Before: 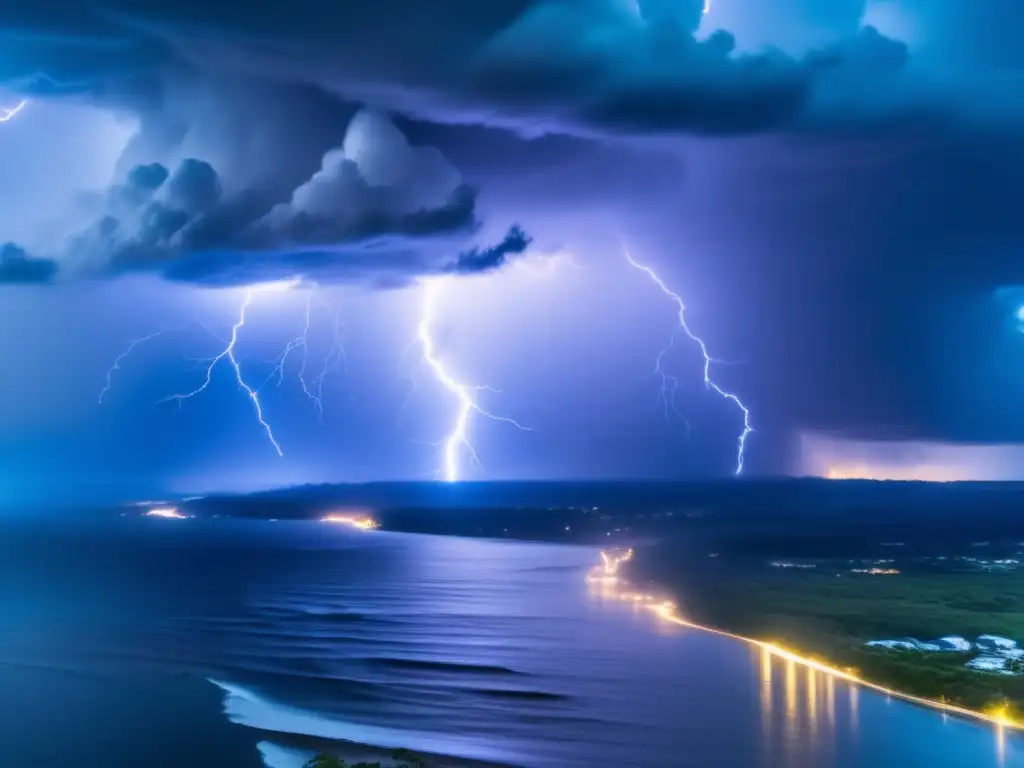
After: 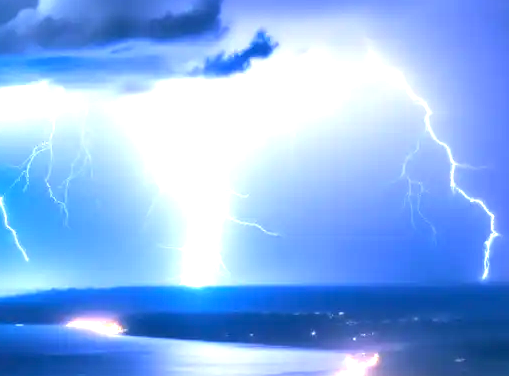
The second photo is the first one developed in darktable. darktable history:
crop: left 24.87%, top 25.508%, right 25.378%, bottom 25.448%
exposure: black level correction 0, exposure 1.443 EV, compensate exposure bias true, compensate highlight preservation false
